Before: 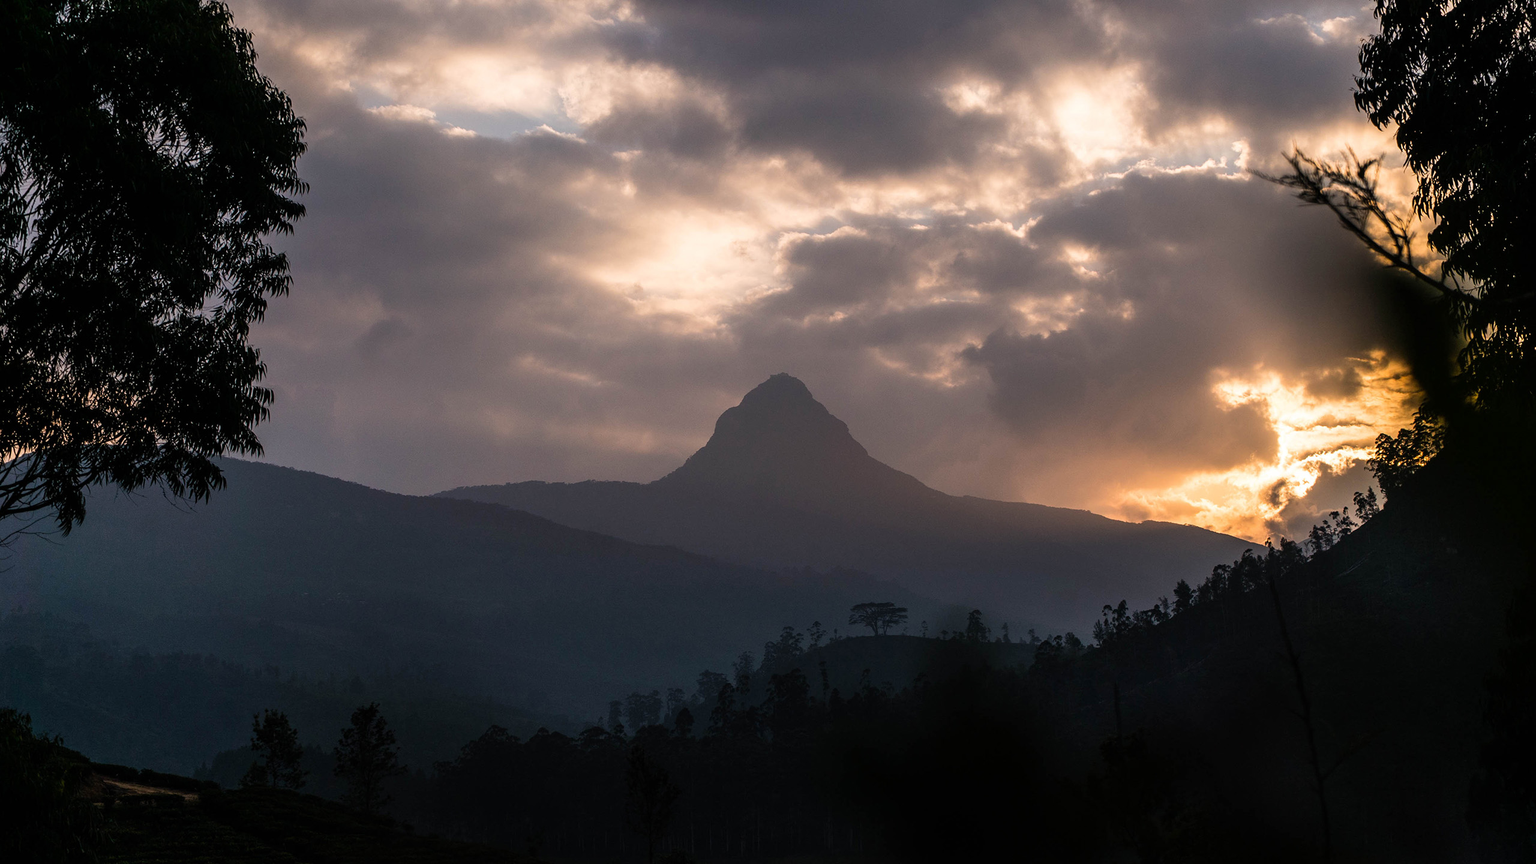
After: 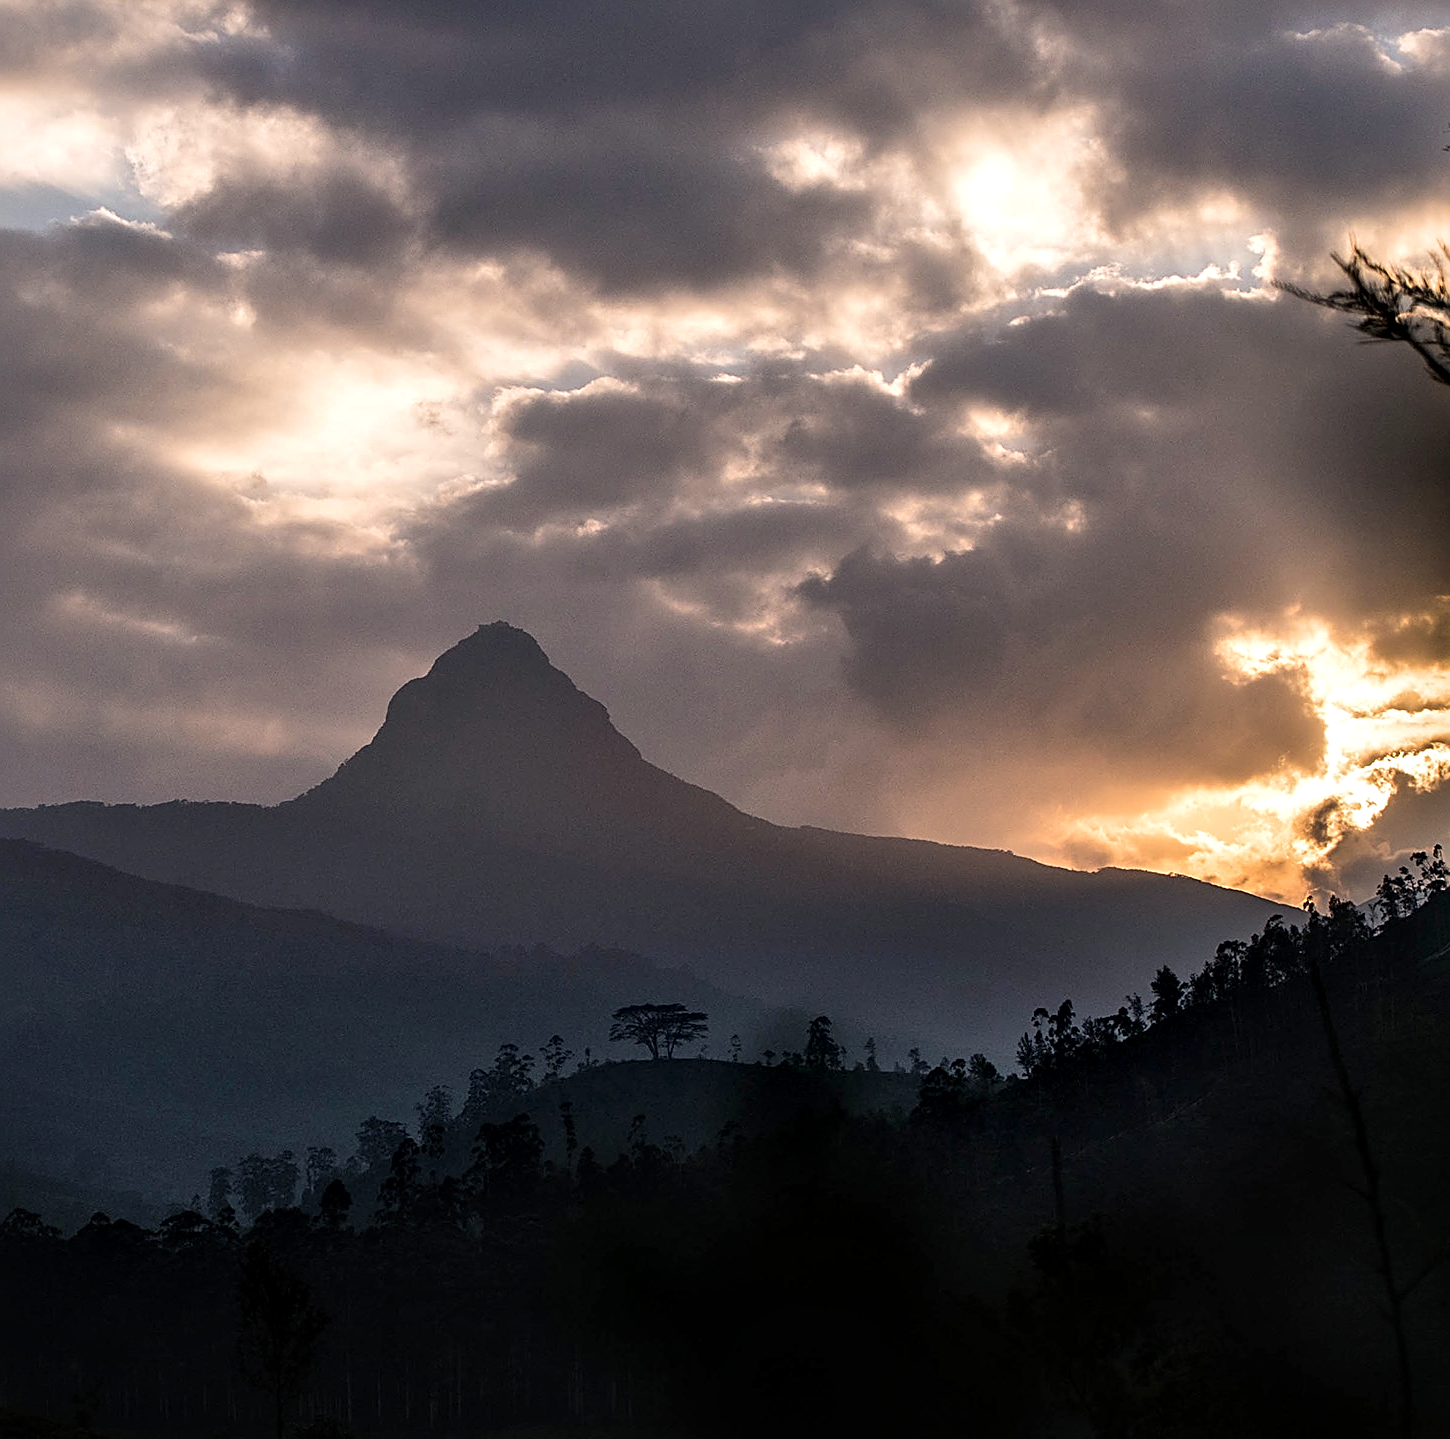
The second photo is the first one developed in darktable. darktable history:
sharpen: amount 0.75
white balance: red 0.982, blue 1.018
crop: left 31.458%, top 0%, right 11.876%
local contrast: mode bilateral grid, contrast 25, coarseness 60, detail 151%, midtone range 0.2
